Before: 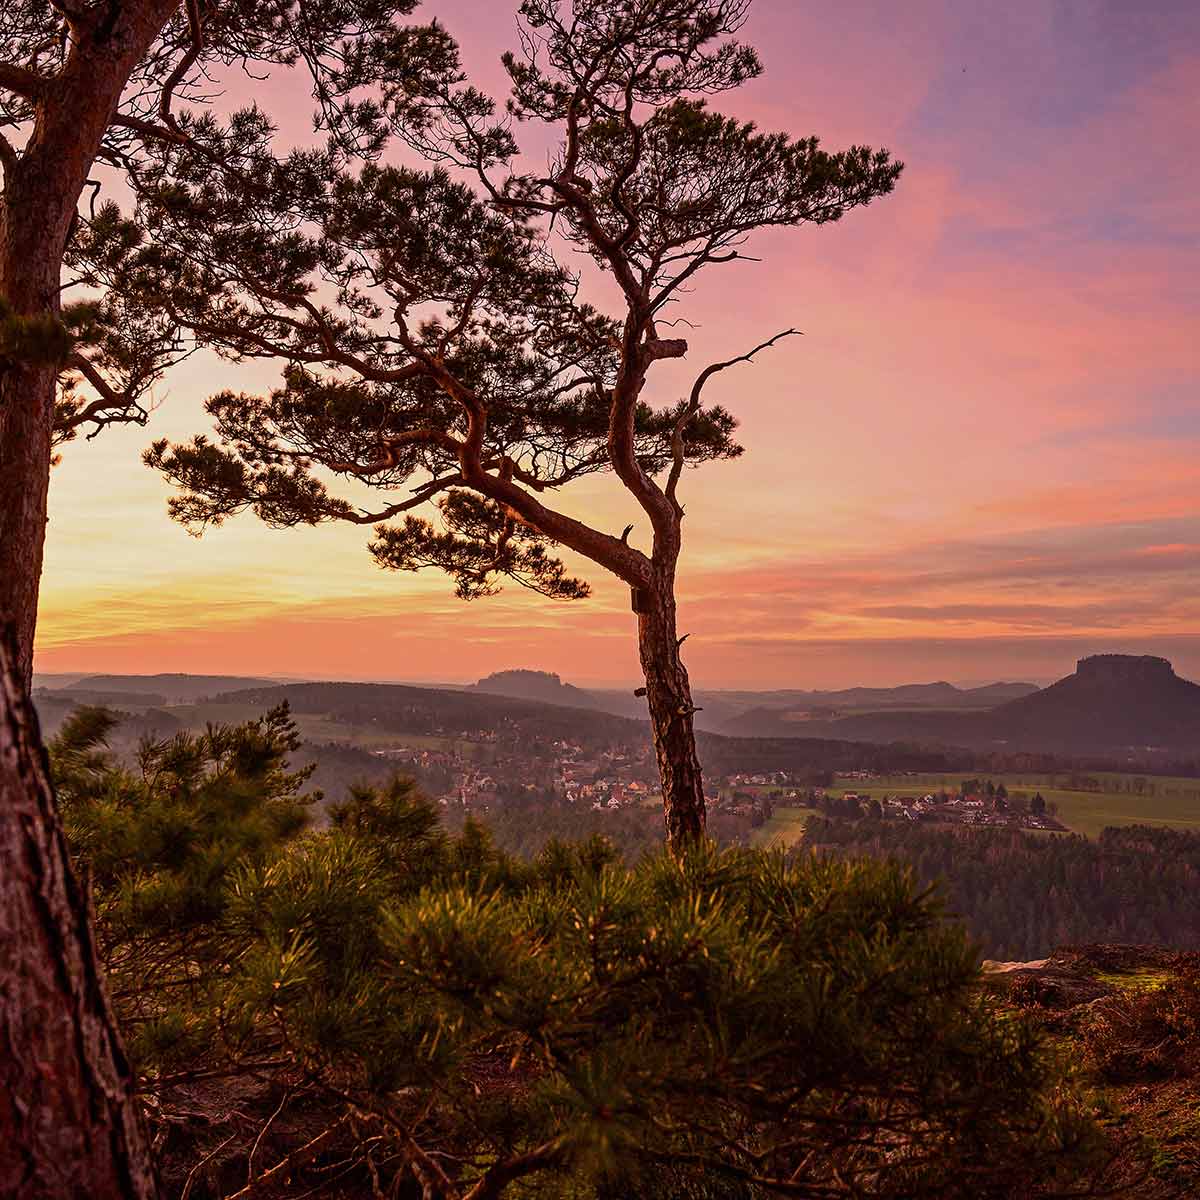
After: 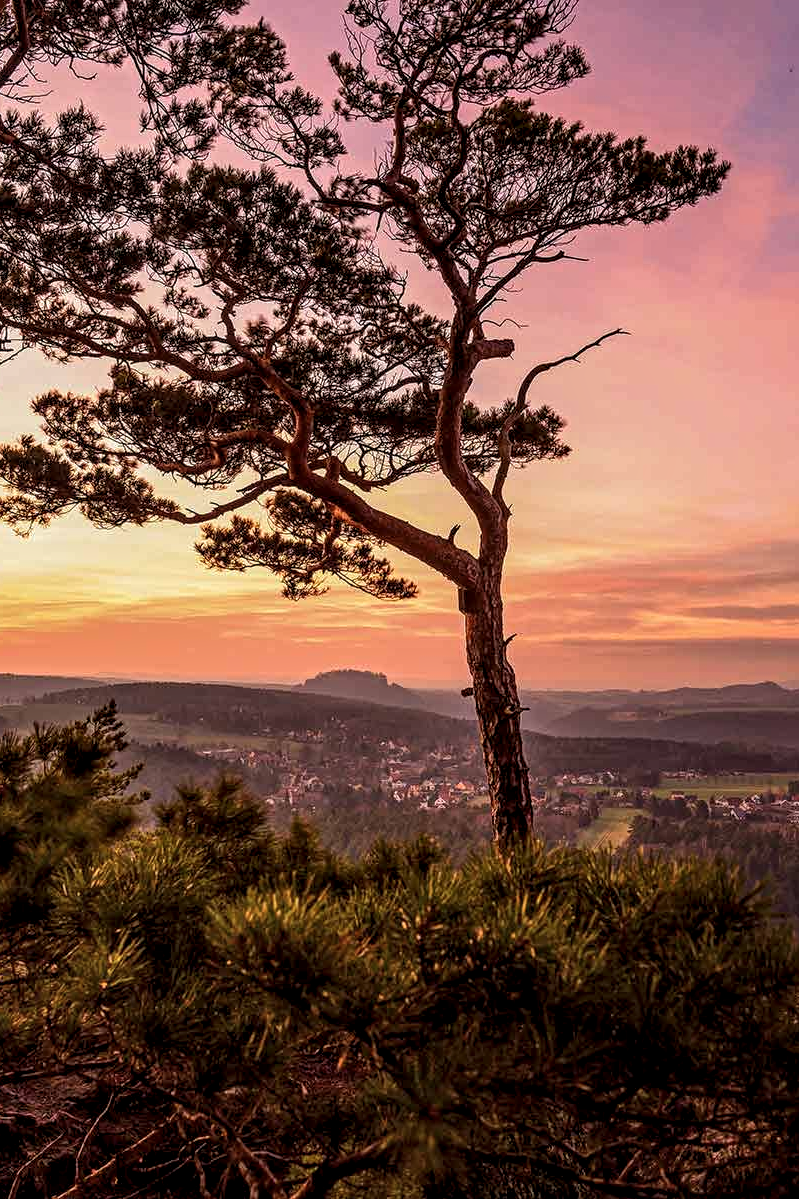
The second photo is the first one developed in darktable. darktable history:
crop and rotate: left 14.436%, right 18.898%
levels: levels [0.016, 0.492, 0.969]
exposure: compensate highlight preservation false
local contrast: detail 144%
